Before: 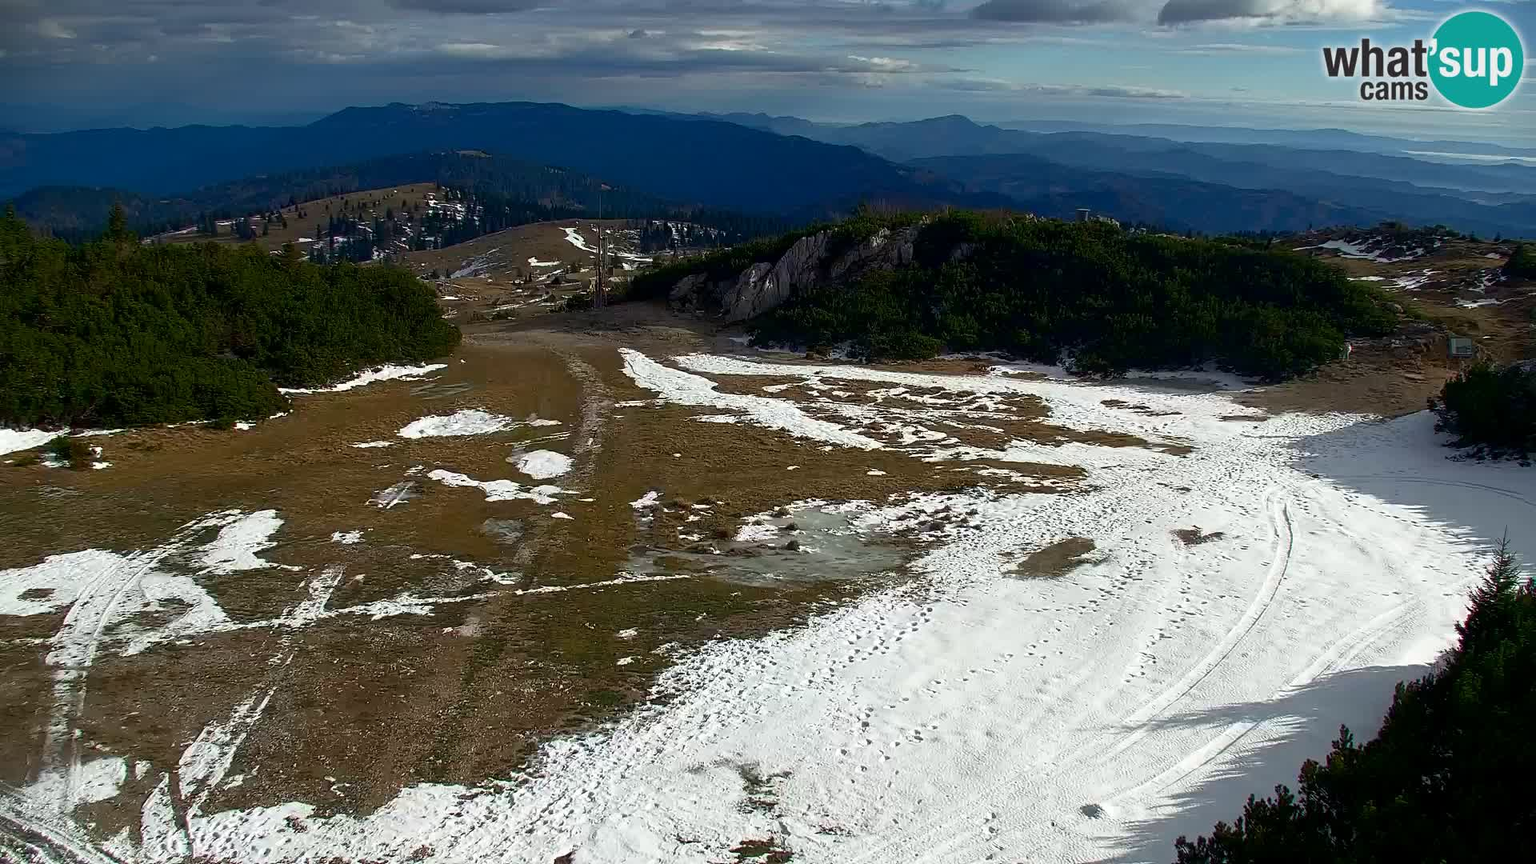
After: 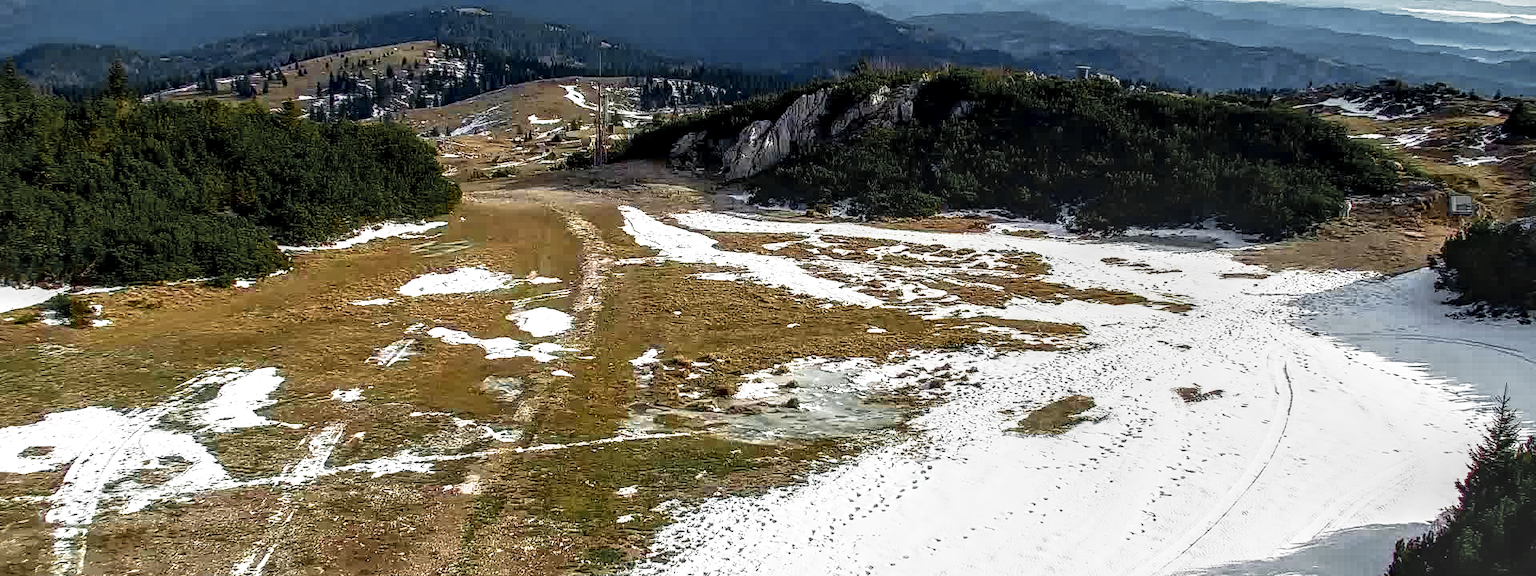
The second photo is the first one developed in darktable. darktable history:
color zones: curves: ch0 [(0.035, 0.242) (0.25, 0.5) (0.384, 0.214) (0.488, 0.255) (0.75, 0.5)]; ch1 [(0.063, 0.379) (0.25, 0.5) (0.354, 0.201) (0.489, 0.085) (0.729, 0.271)]; ch2 [(0.25, 0.5) (0.38, 0.517) (0.442, 0.51) (0.735, 0.456)]
velvia: on, module defaults
crop: top 16.51%, bottom 16.713%
local contrast: highlights 0%, shadows 7%, detail 182%
tone curve: curves: ch0 [(0, 0.052) (0.207, 0.35) (0.392, 0.592) (0.54, 0.803) (0.725, 0.922) (0.99, 0.974)], preserve colors none
